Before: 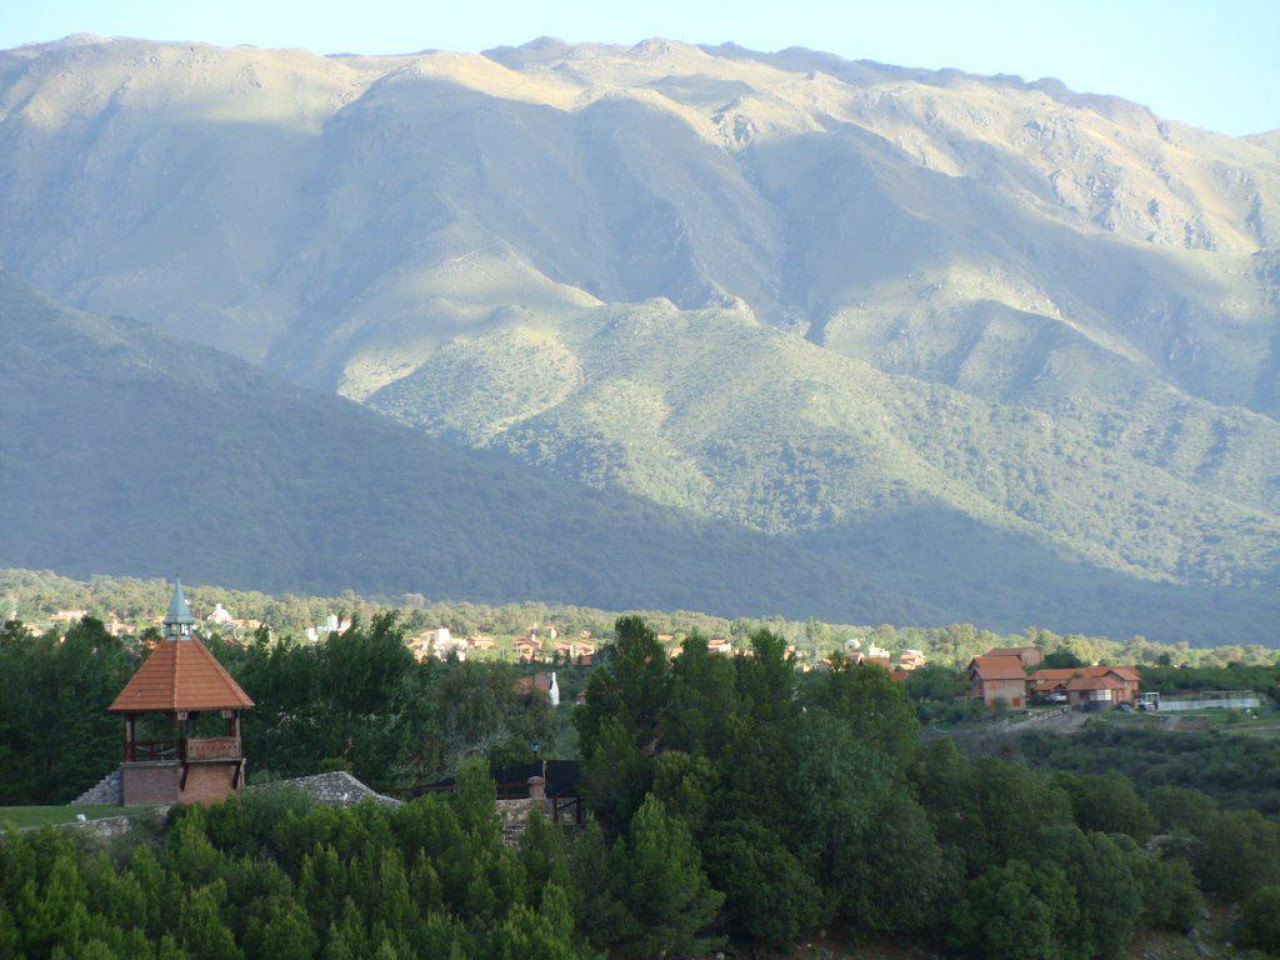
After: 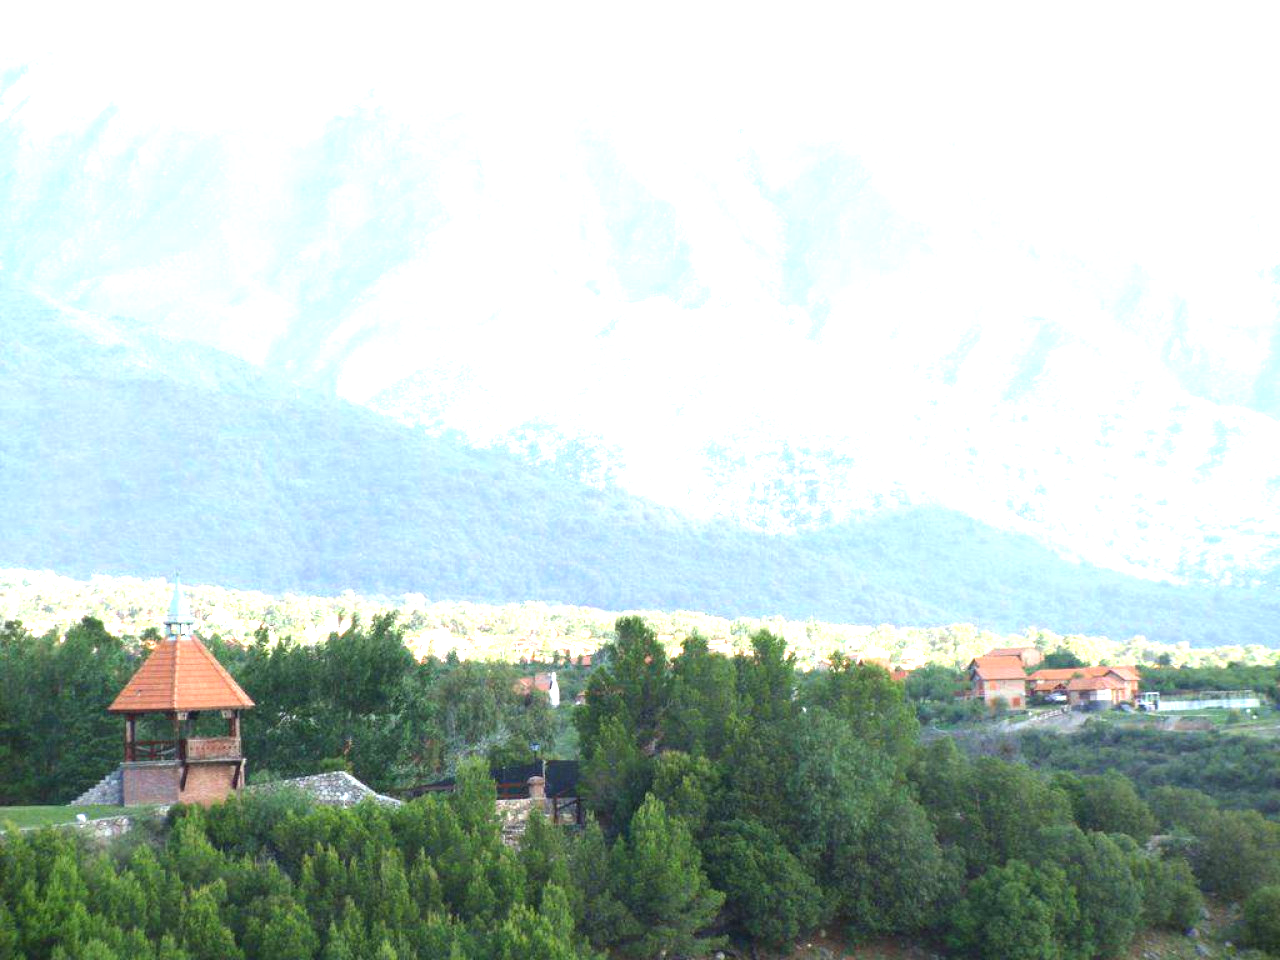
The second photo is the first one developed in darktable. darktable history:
exposure: black level correction 0, exposure 1.702 EV, compensate highlight preservation false
